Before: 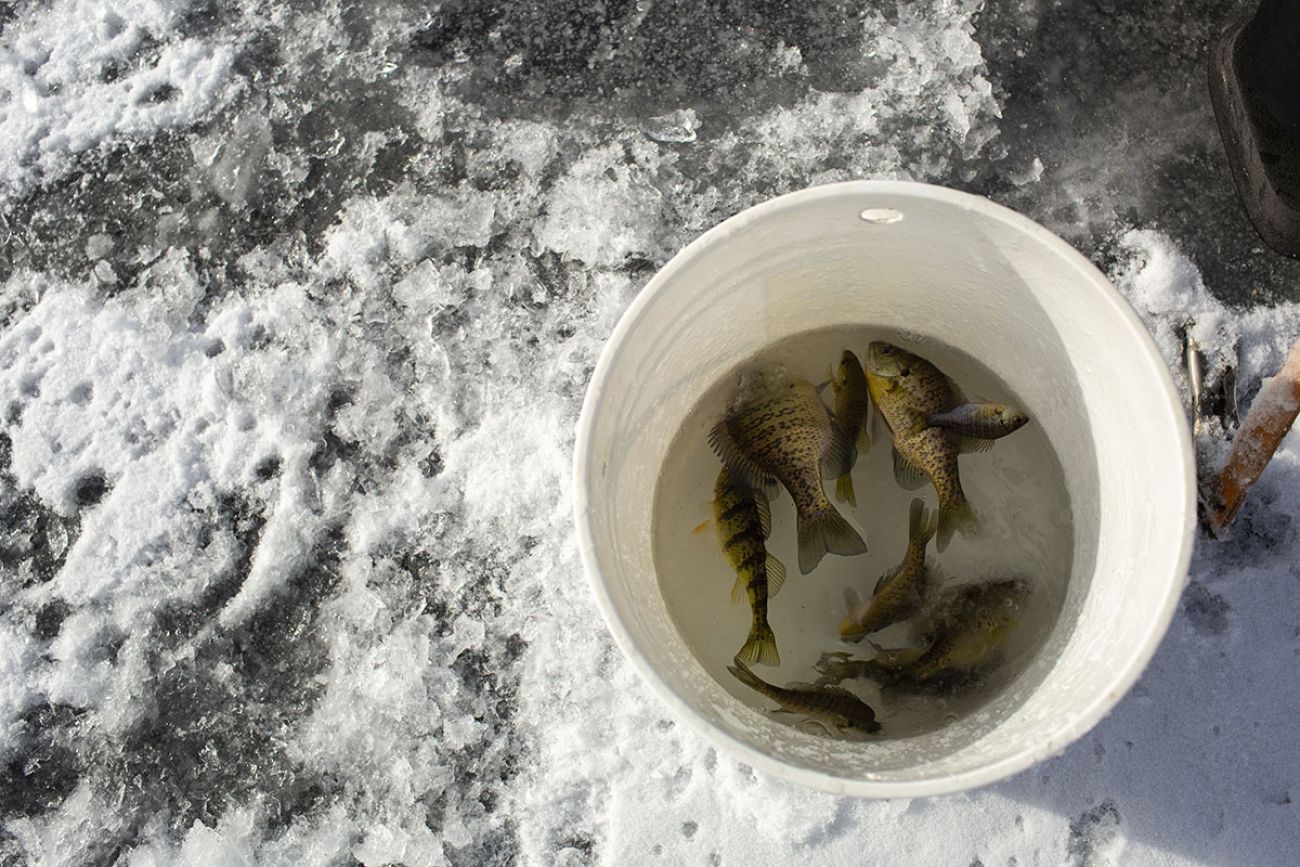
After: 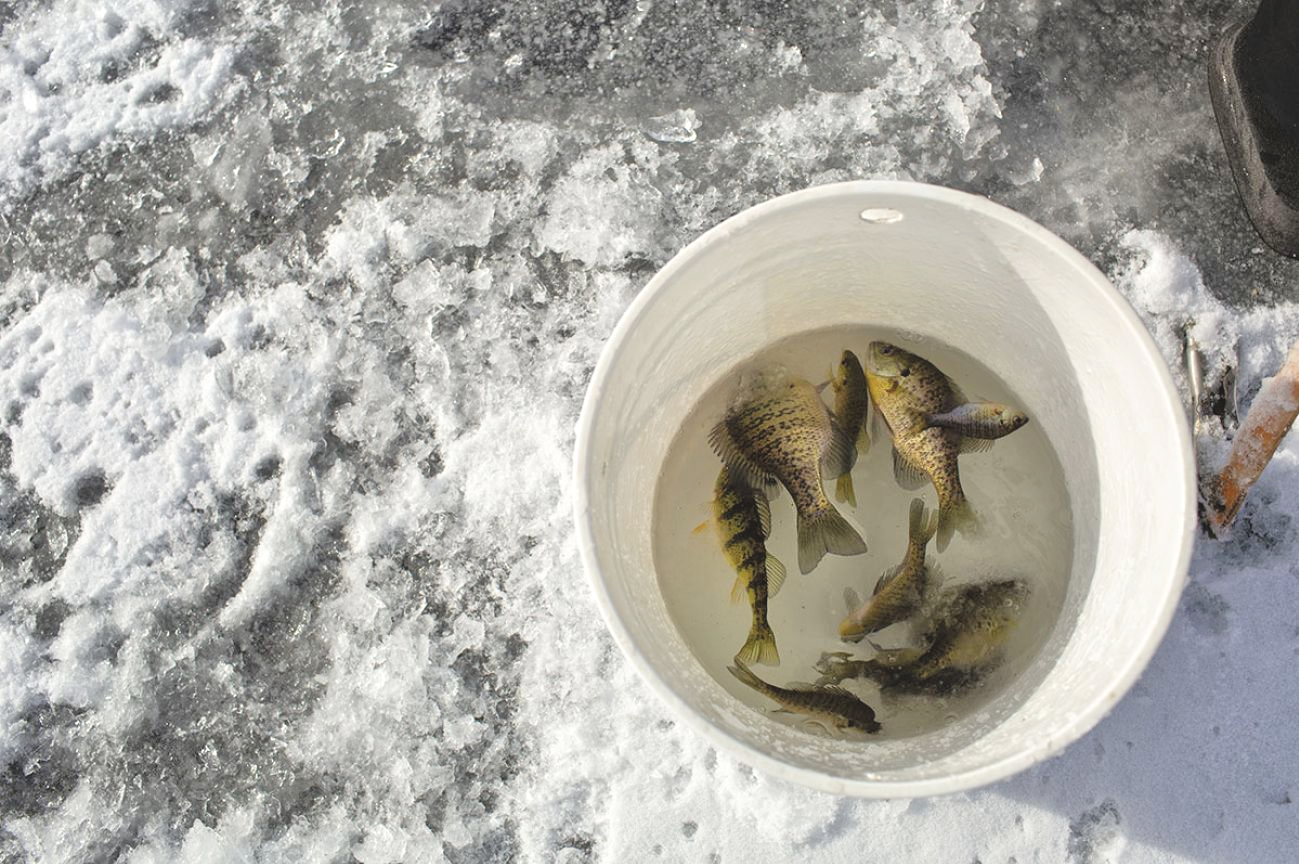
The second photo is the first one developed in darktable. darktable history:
color zones: curves: ch0 [(0, 0.613) (0.01, 0.613) (0.245, 0.448) (0.498, 0.529) (0.642, 0.665) (0.879, 0.777) (0.99, 0.613)]; ch1 [(0, 0) (0.143, 0) (0.286, 0) (0.429, 0) (0.571, 0) (0.714, 0) (0.857, 0)], mix -93.41%
tone equalizer: -7 EV 0.15 EV, -6 EV 0.6 EV, -5 EV 1.15 EV, -4 EV 1.33 EV, -3 EV 1.15 EV, -2 EV 0.6 EV, -1 EV 0.15 EV, mask exposure compensation -0.5 EV
crop: top 0.05%, bottom 0.098%
color balance: lift [1.007, 1, 1, 1], gamma [1.097, 1, 1, 1]
